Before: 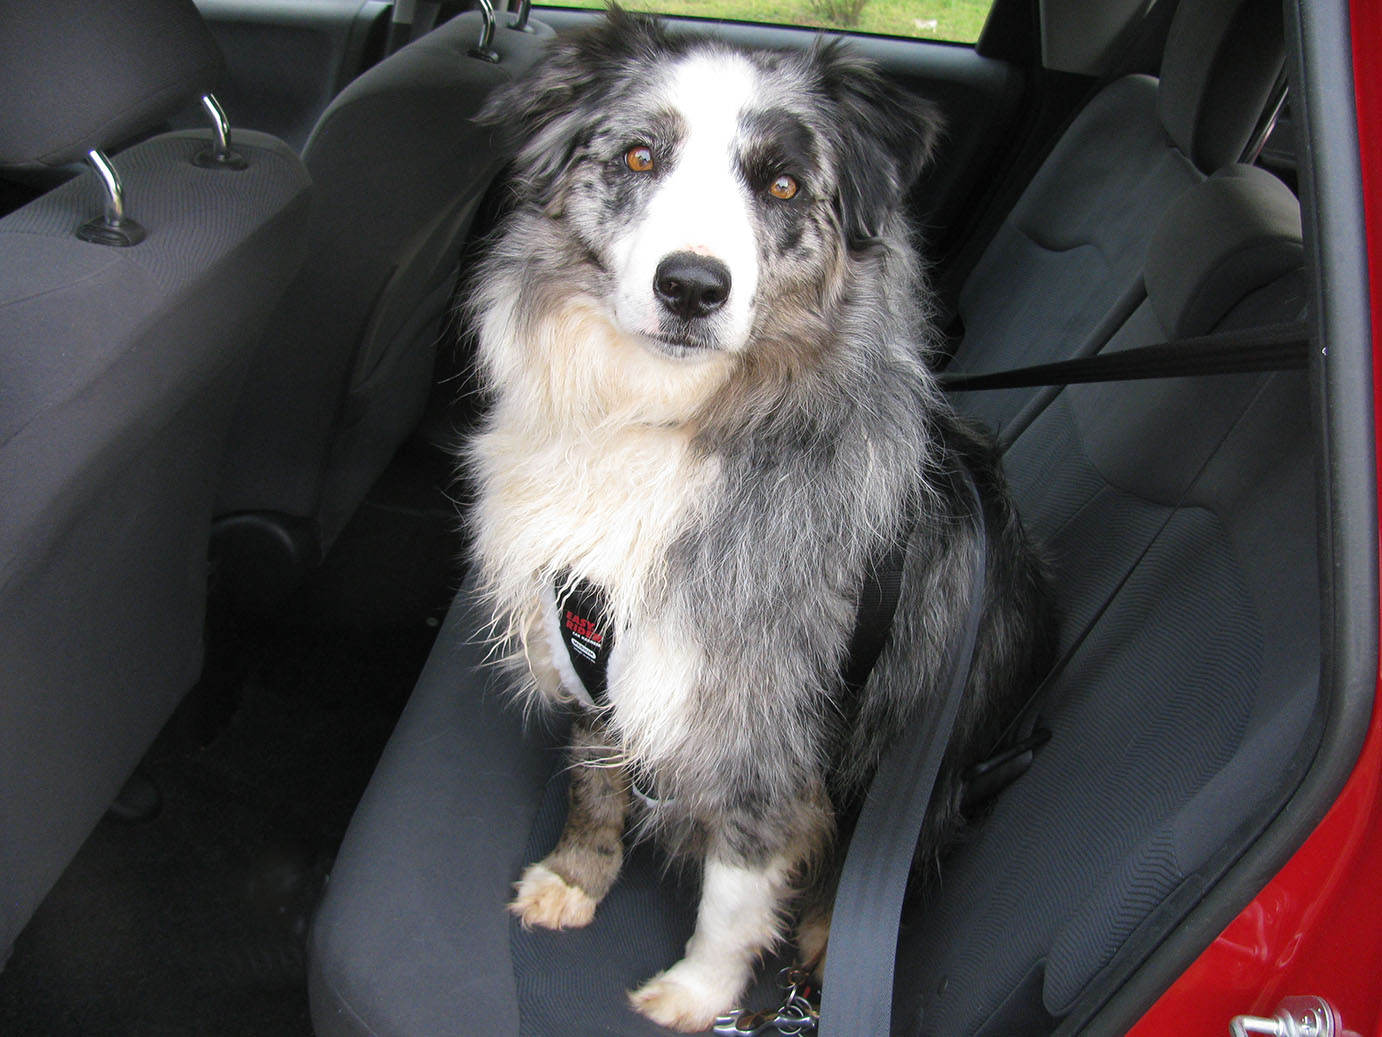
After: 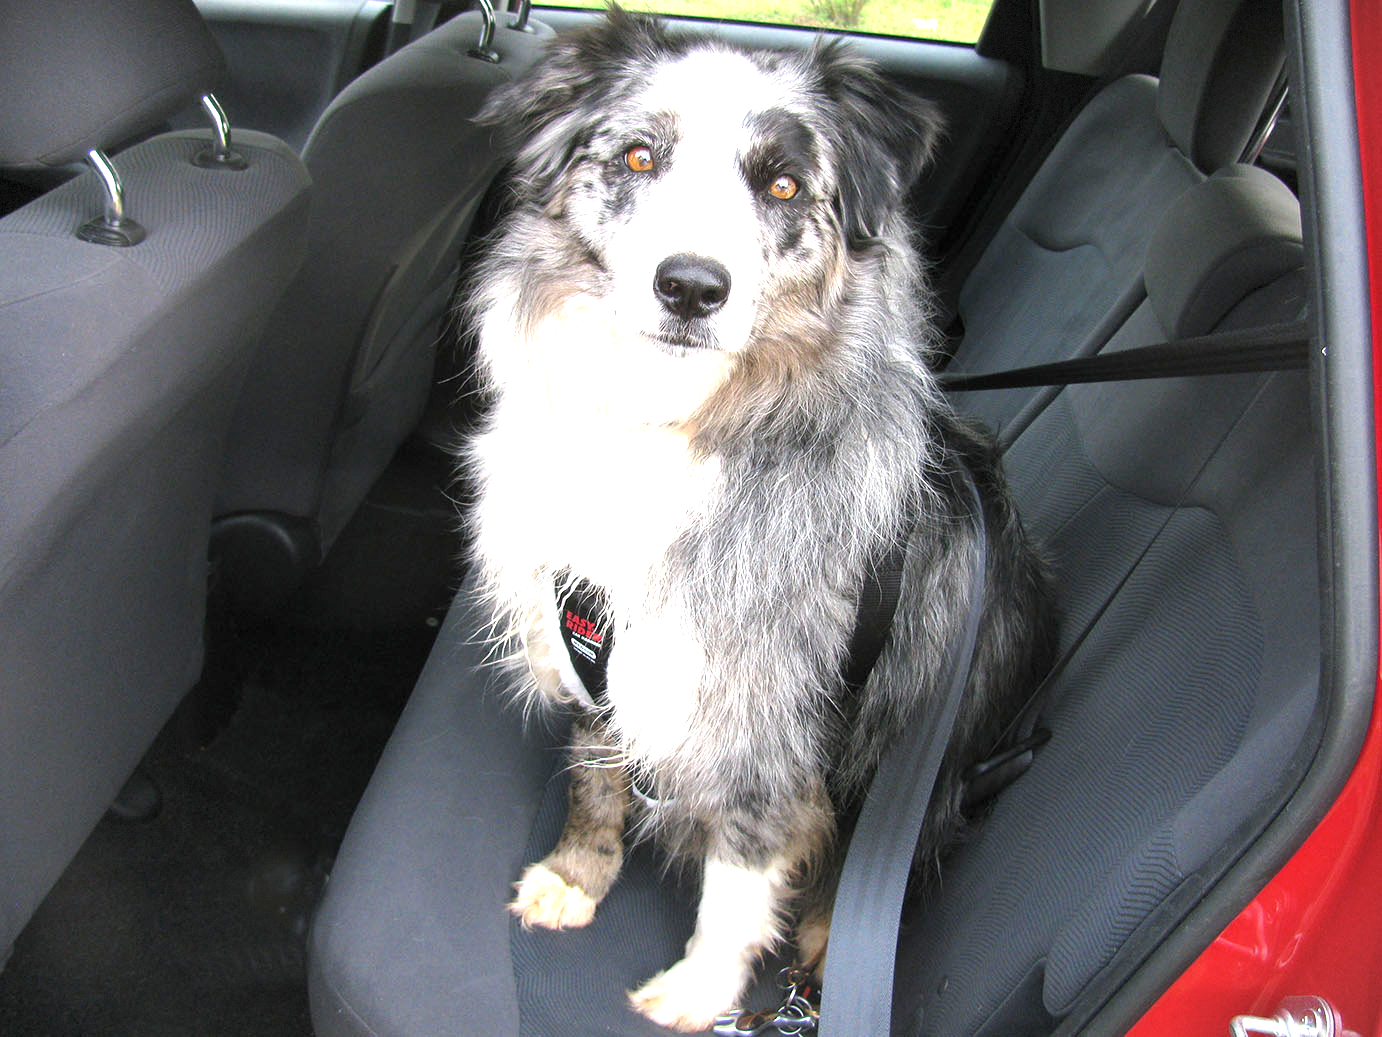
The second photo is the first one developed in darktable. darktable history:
exposure: black level correction 0.001, exposure 1.129 EV, compensate exposure bias true, compensate highlight preservation false
vignetting: fall-off start 85%, fall-off radius 80%, brightness -0.182, saturation -0.3, width/height ratio 1.219, dithering 8-bit output, unbound false
